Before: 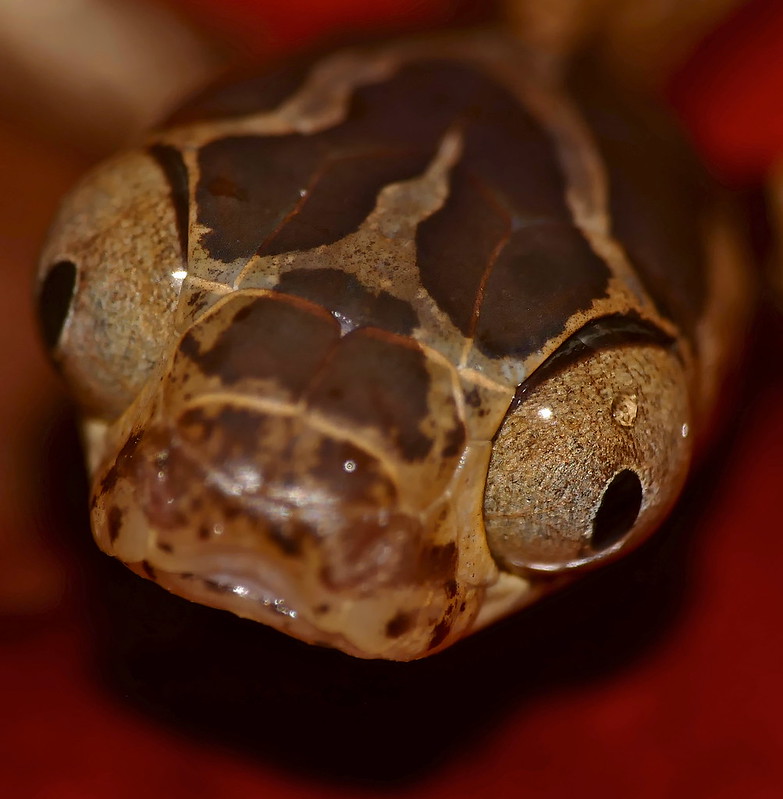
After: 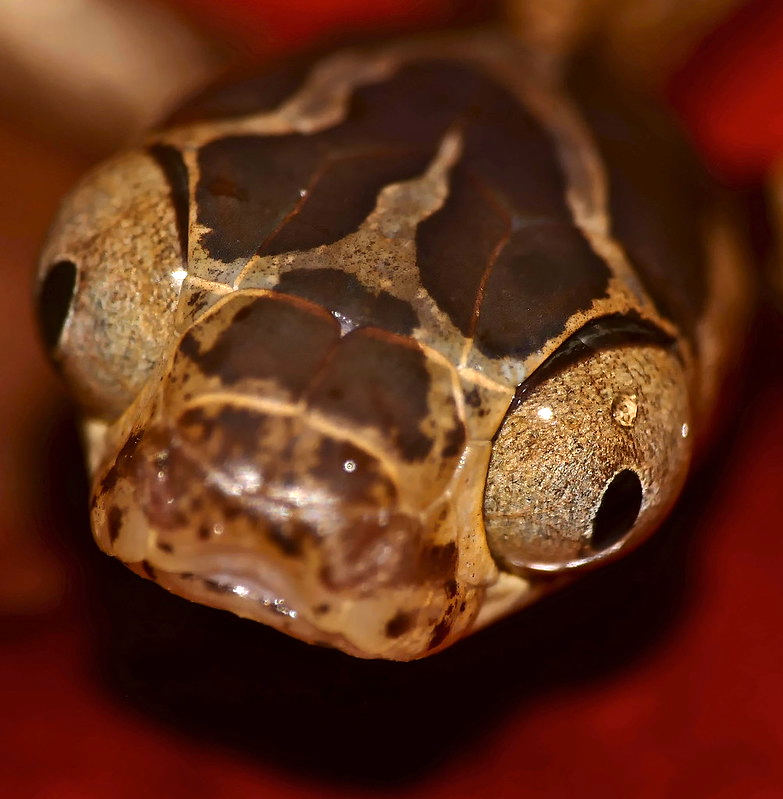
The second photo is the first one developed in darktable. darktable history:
exposure: exposure 0.507 EV, compensate highlight preservation false
tone equalizer: -8 EV -0.417 EV, -7 EV -0.389 EV, -6 EV -0.333 EV, -5 EV -0.222 EV, -3 EV 0.222 EV, -2 EV 0.333 EV, -1 EV 0.389 EV, +0 EV 0.417 EV, edges refinement/feathering 500, mask exposure compensation -1.57 EV, preserve details no
